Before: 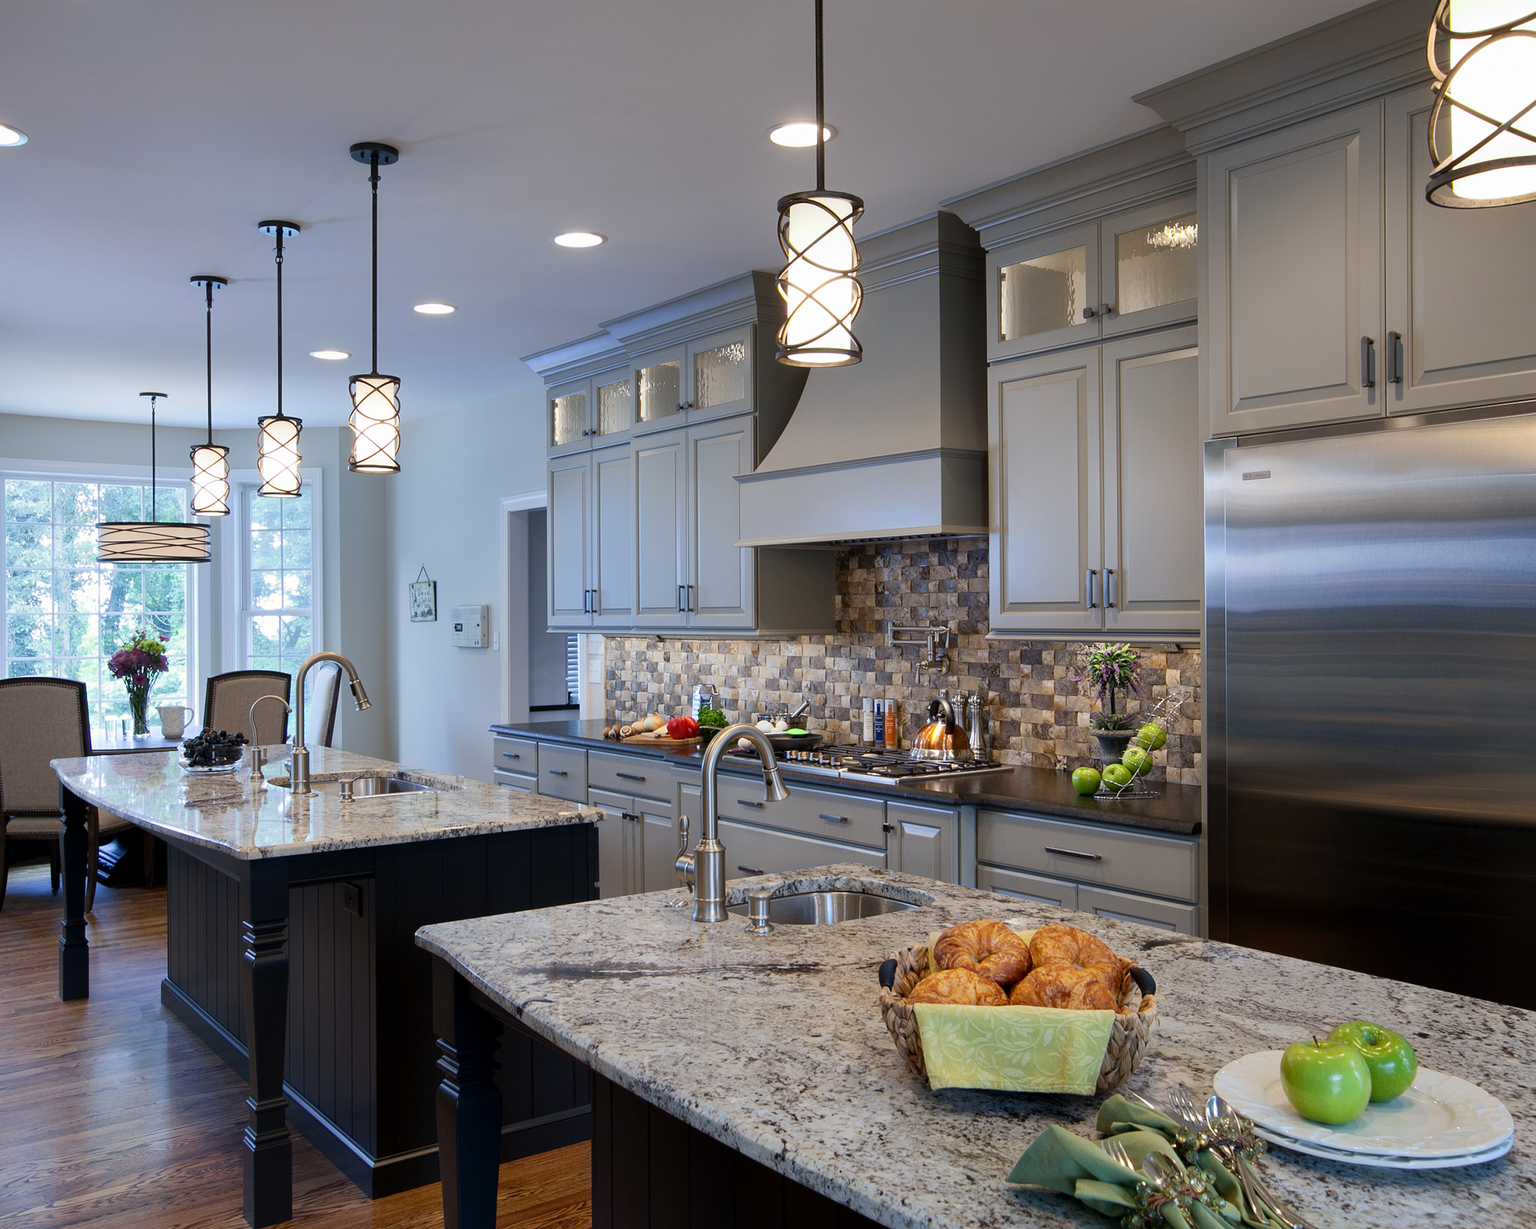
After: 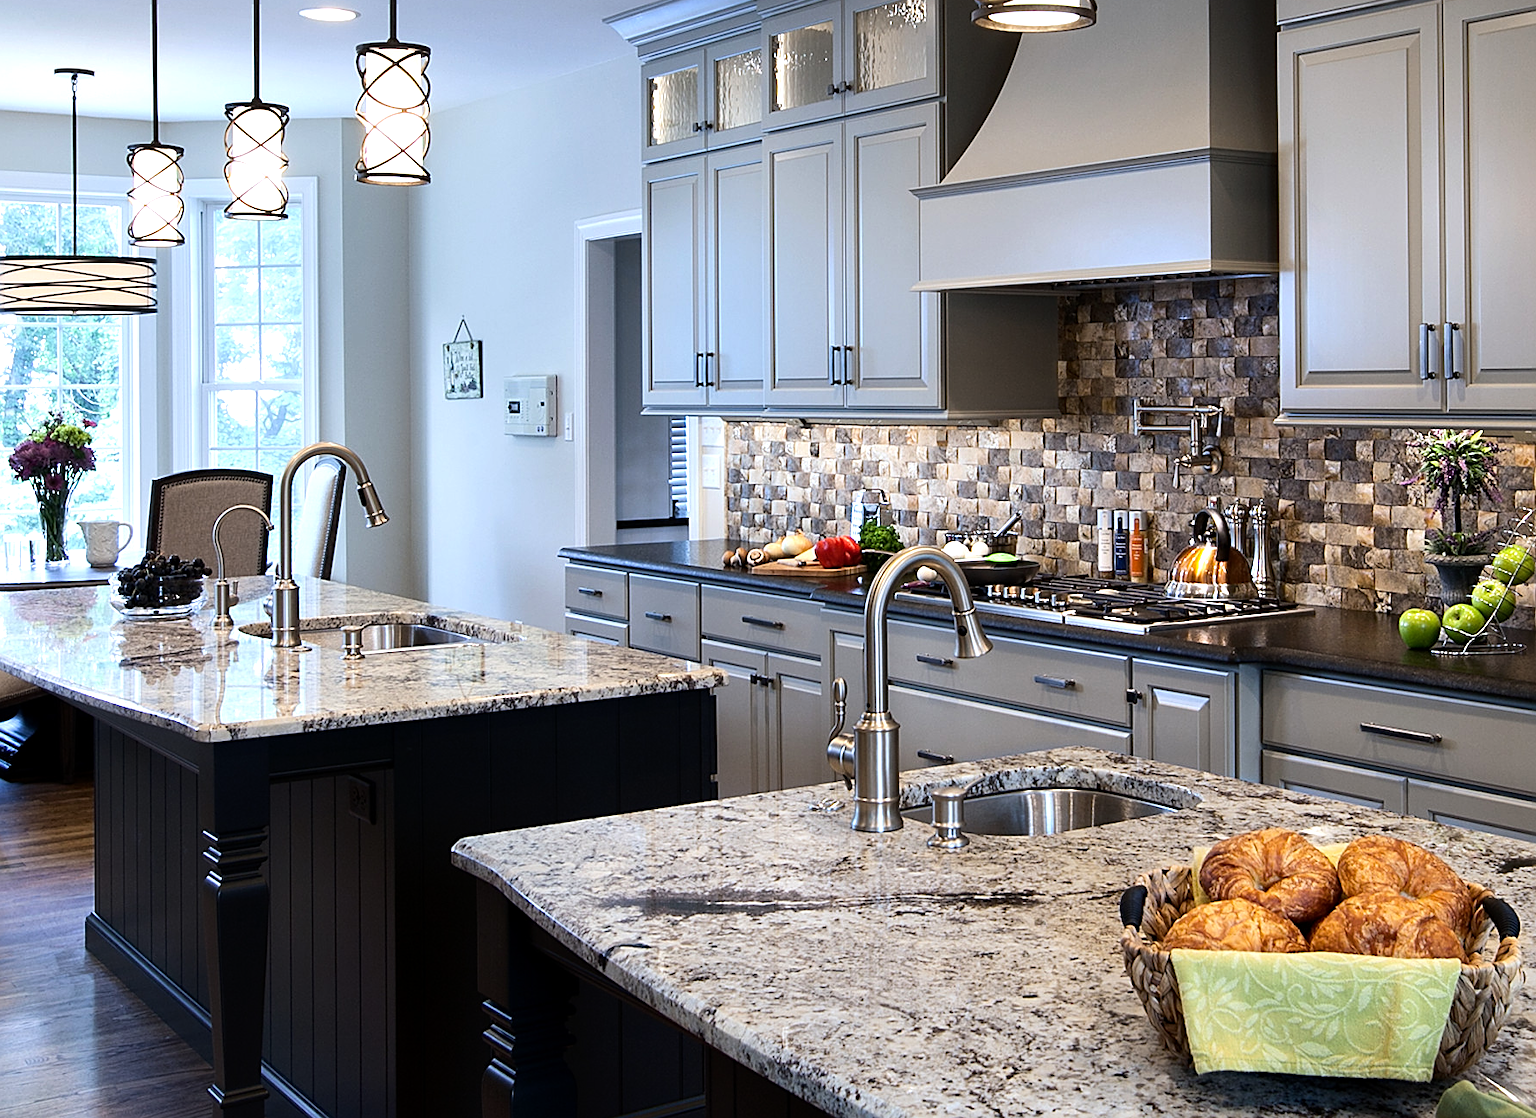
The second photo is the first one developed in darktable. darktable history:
sharpen: on, module defaults
crop: left 6.676%, top 28.11%, right 23.98%, bottom 8.785%
tone equalizer: -8 EV -0.757 EV, -7 EV -0.701 EV, -6 EV -0.63 EV, -5 EV -0.381 EV, -3 EV 0.383 EV, -2 EV 0.6 EV, -1 EV 0.675 EV, +0 EV 0.74 EV, edges refinement/feathering 500, mask exposure compensation -1.57 EV, preserve details no
